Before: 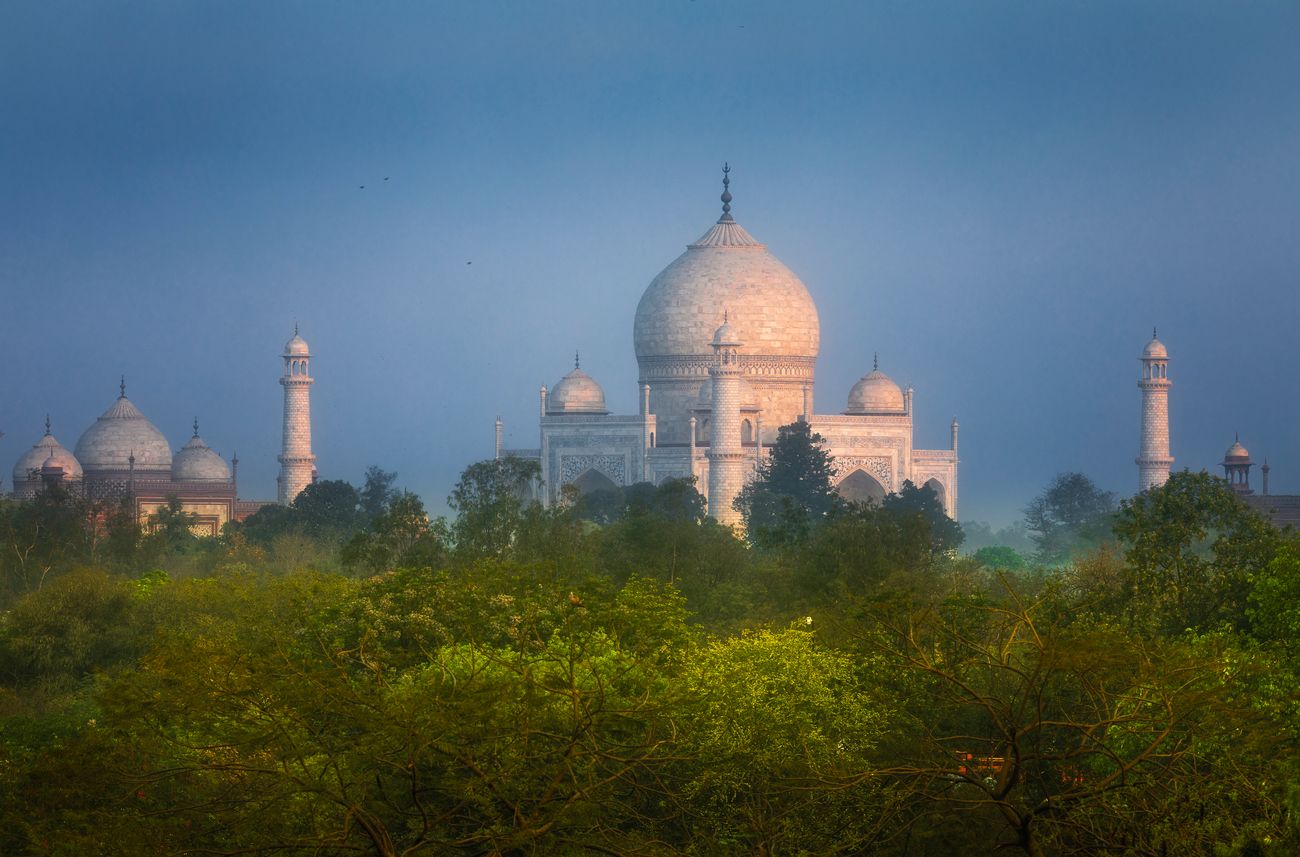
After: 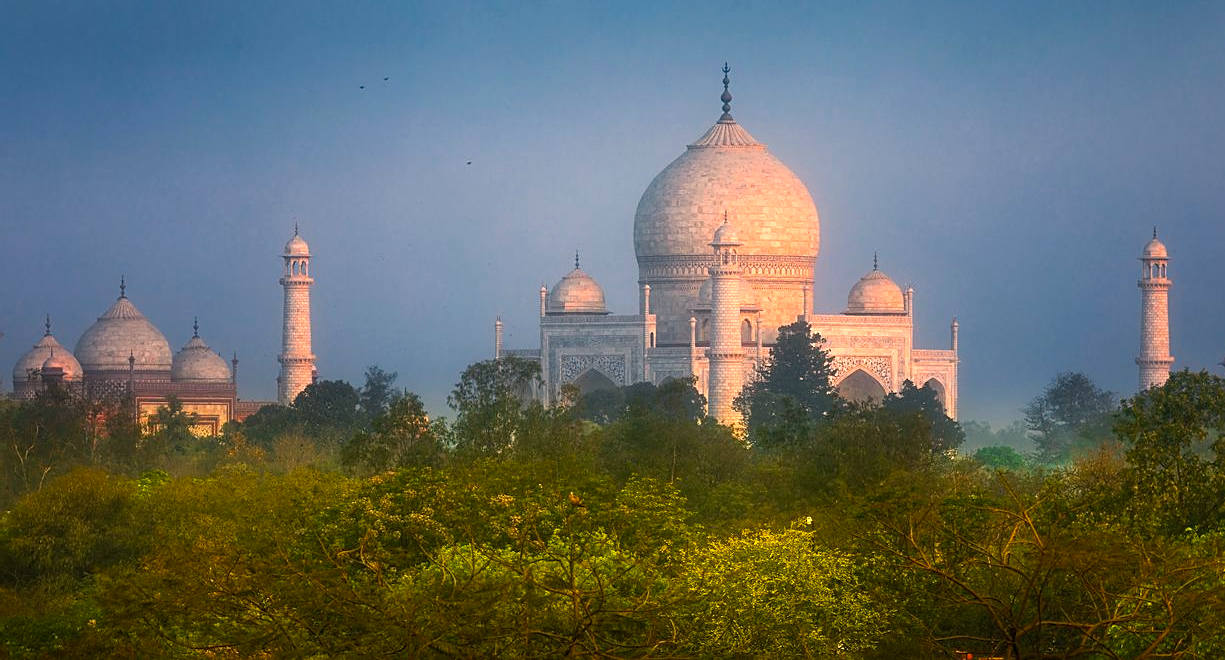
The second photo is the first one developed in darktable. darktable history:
bloom: size 9%, threshold 100%, strength 7%
white balance: red 1.127, blue 0.943
crop and rotate: angle 0.03°, top 11.643%, right 5.651%, bottom 11.189%
color balance: contrast 6.48%, output saturation 113.3%
sharpen: on, module defaults
